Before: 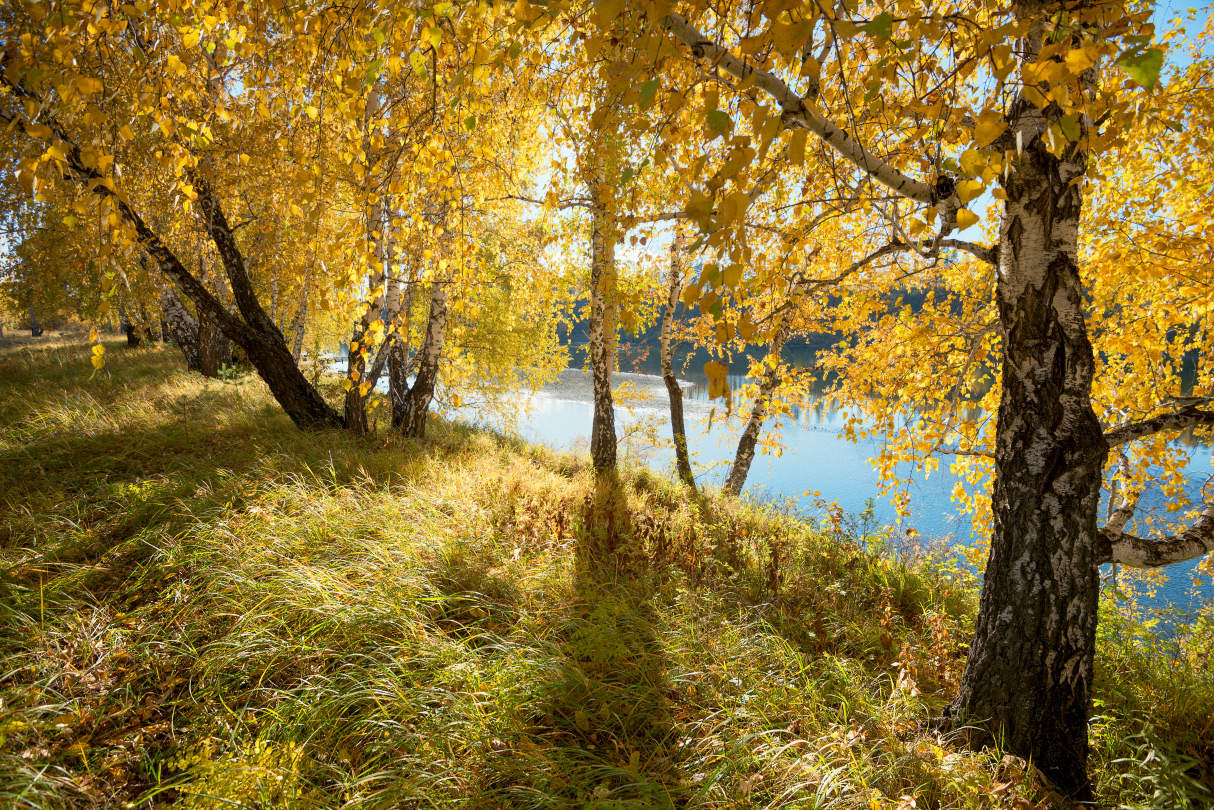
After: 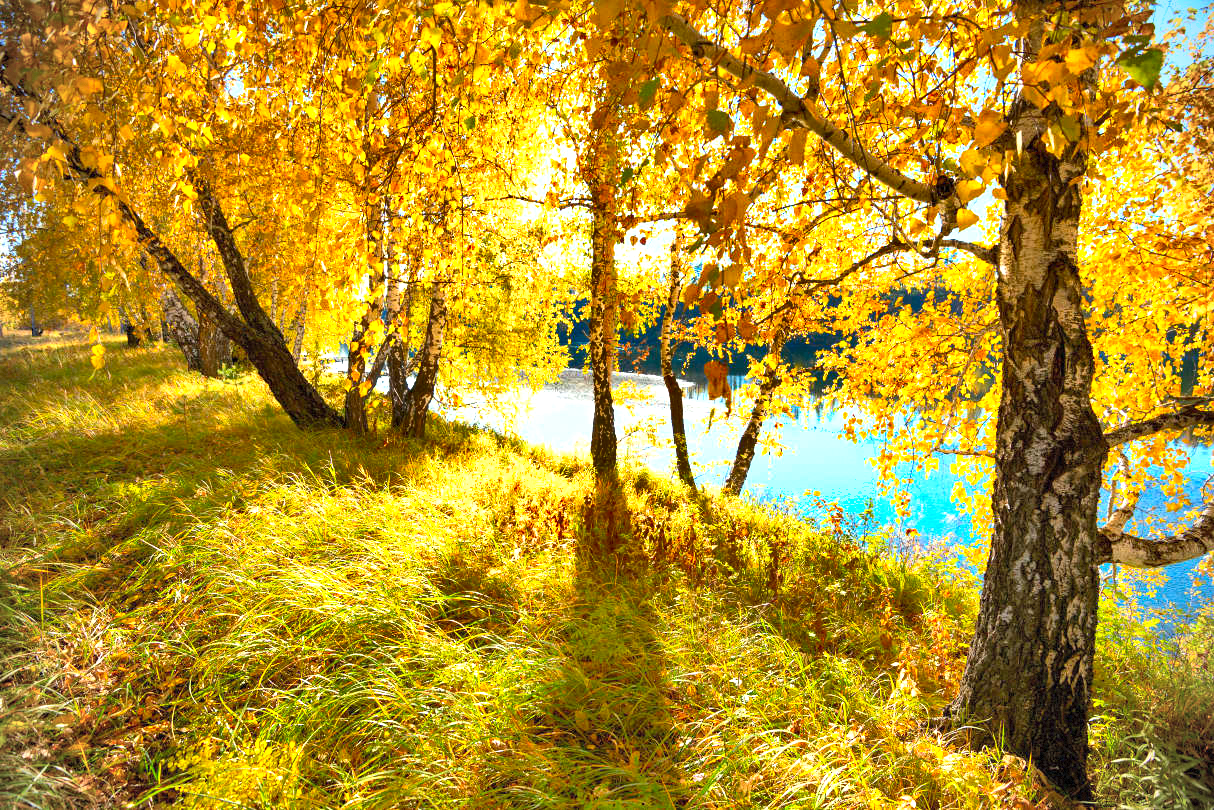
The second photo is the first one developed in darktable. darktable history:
vignetting: fall-off radius 60.48%, dithering 8-bit output
shadows and highlights: radius 103.08, shadows 50.39, highlights -64.93, soften with gaussian
contrast brightness saturation: contrast 0.065, brightness 0.178, saturation 0.418
haze removal: compatibility mode true, adaptive false
exposure: exposure 0.993 EV, compensate highlight preservation false
